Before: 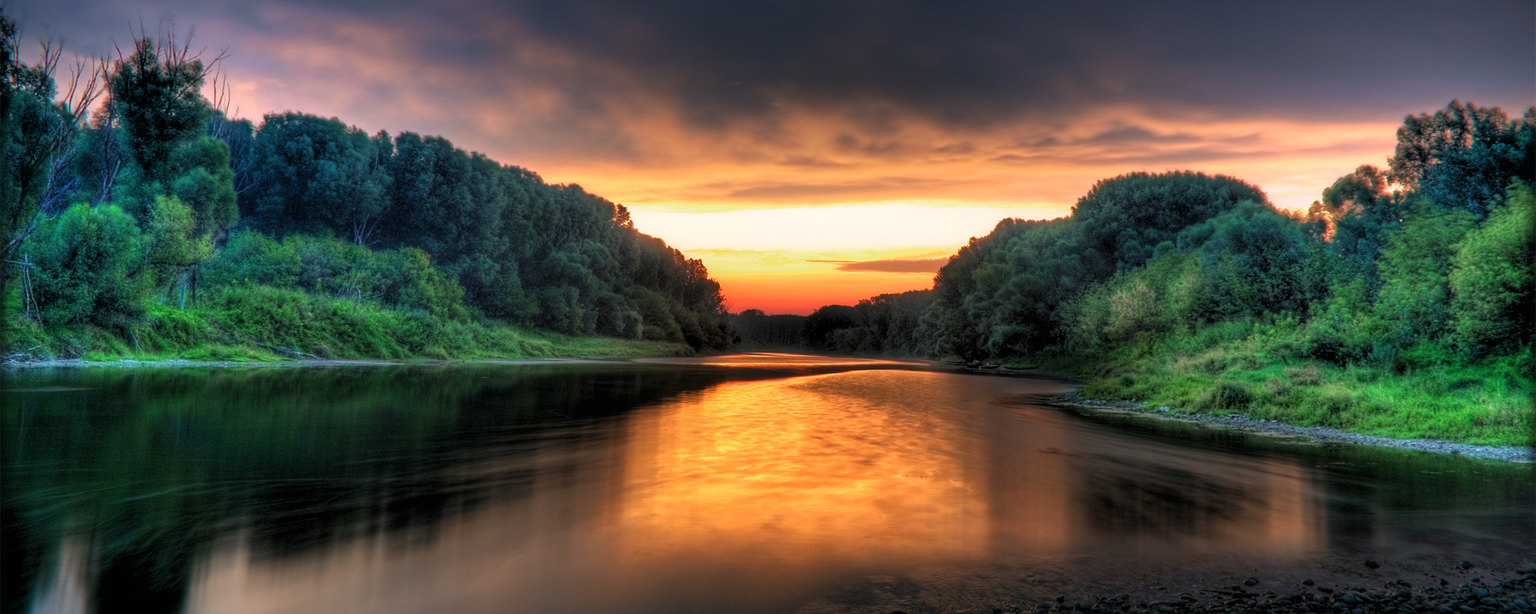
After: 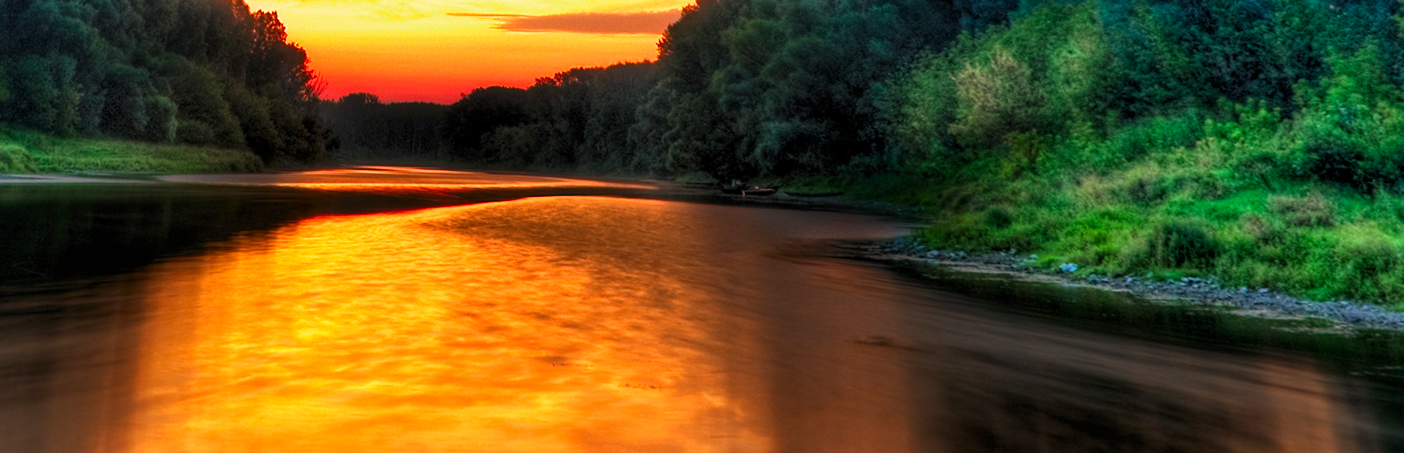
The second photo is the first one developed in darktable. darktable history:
crop: left 35.03%, top 36.625%, right 14.663%, bottom 20.057%
rotate and perspective: rotation 0.128°, lens shift (vertical) -0.181, lens shift (horizontal) -0.044, shear 0.001, automatic cropping off
vignetting: fall-off start 92.6%, brightness -0.52, saturation -0.51, center (-0.012, 0)
contrast brightness saturation: contrast 0.16, saturation 0.32
